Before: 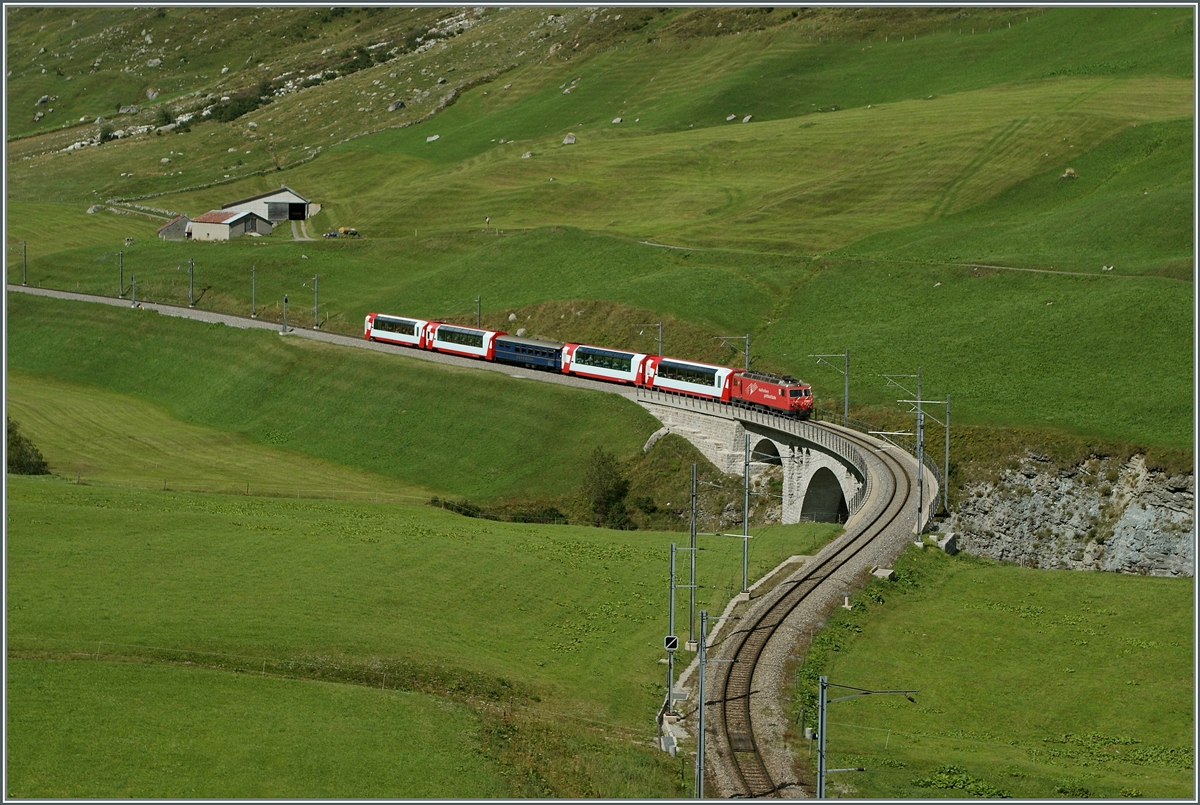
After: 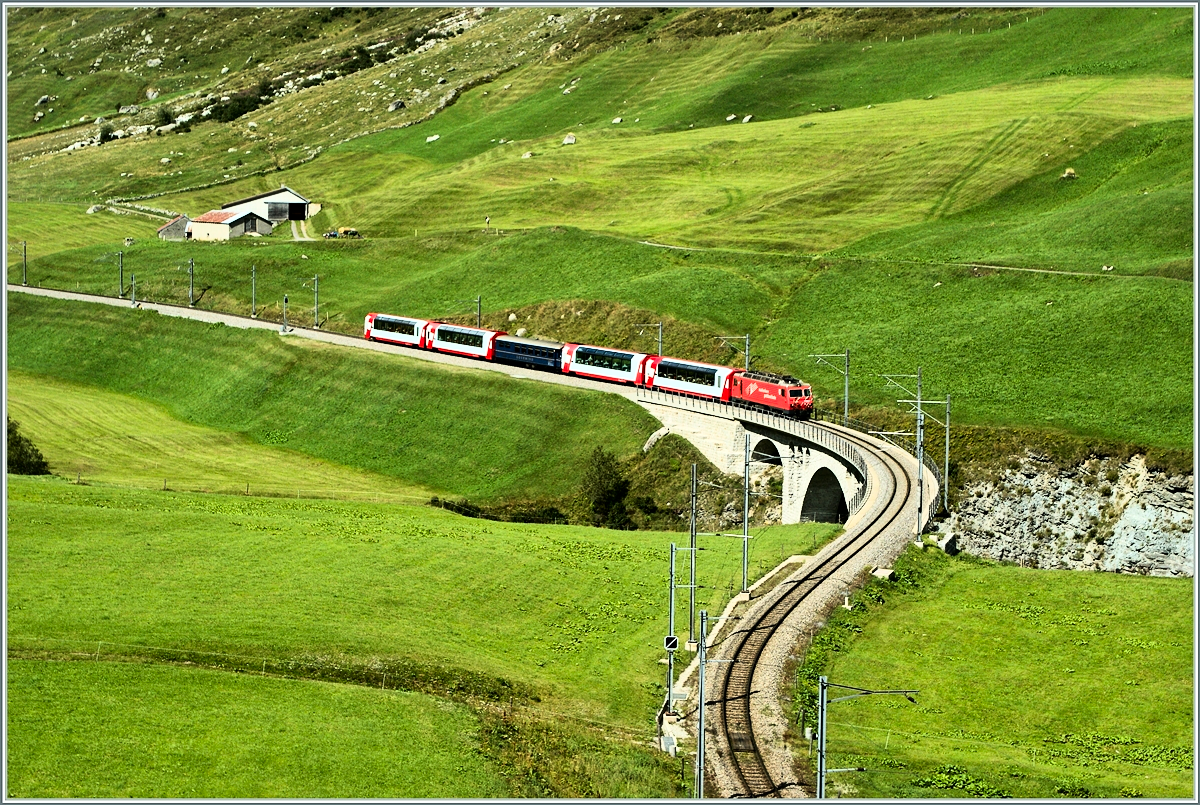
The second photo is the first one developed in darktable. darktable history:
rgb curve: curves: ch0 [(0, 0) (0.21, 0.15) (0.24, 0.21) (0.5, 0.75) (0.75, 0.96) (0.89, 0.99) (1, 1)]; ch1 [(0, 0.02) (0.21, 0.13) (0.25, 0.2) (0.5, 0.67) (0.75, 0.9) (0.89, 0.97) (1, 1)]; ch2 [(0, 0.02) (0.21, 0.13) (0.25, 0.2) (0.5, 0.67) (0.75, 0.9) (0.89, 0.97) (1, 1)], compensate middle gray true
local contrast: mode bilateral grid, contrast 20, coarseness 50, detail 120%, midtone range 0.2
contrast brightness saturation: contrast 0.08, saturation 0.2
